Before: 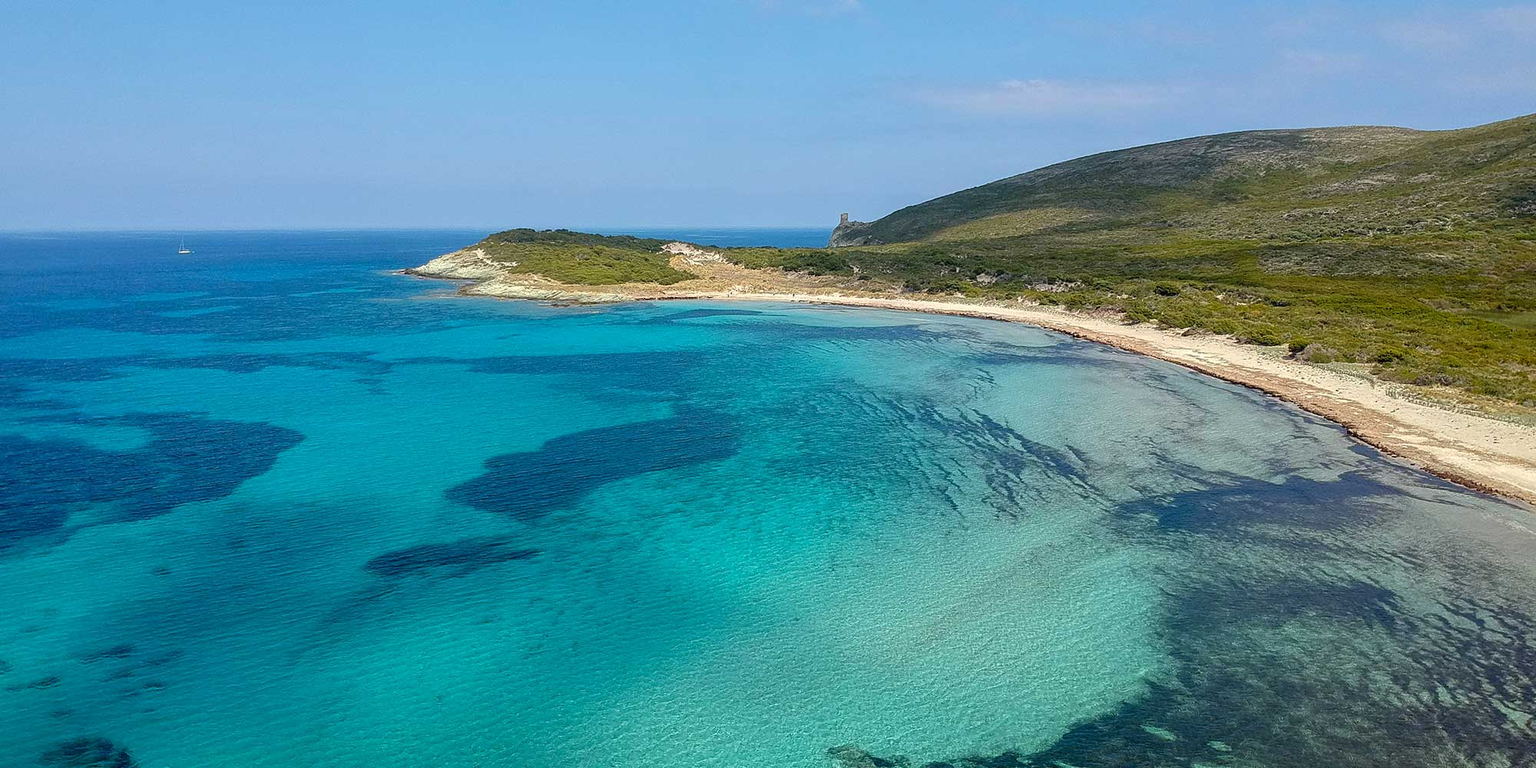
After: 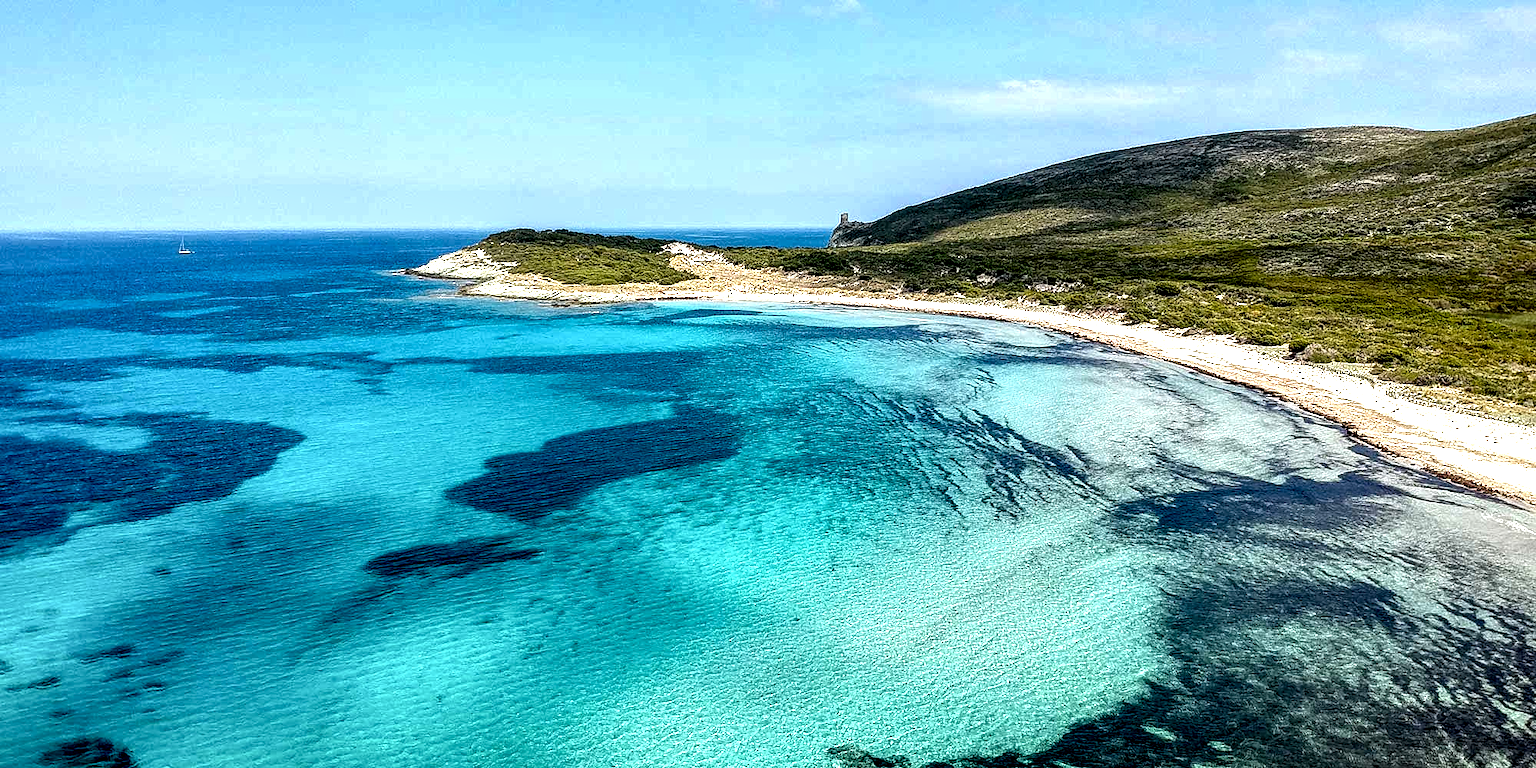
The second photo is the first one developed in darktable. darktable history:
local contrast: shadows 185%, detail 225%
exposure: black level correction 0, exposure 0.7 EV, compensate exposure bias true, compensate highlight preservation false
